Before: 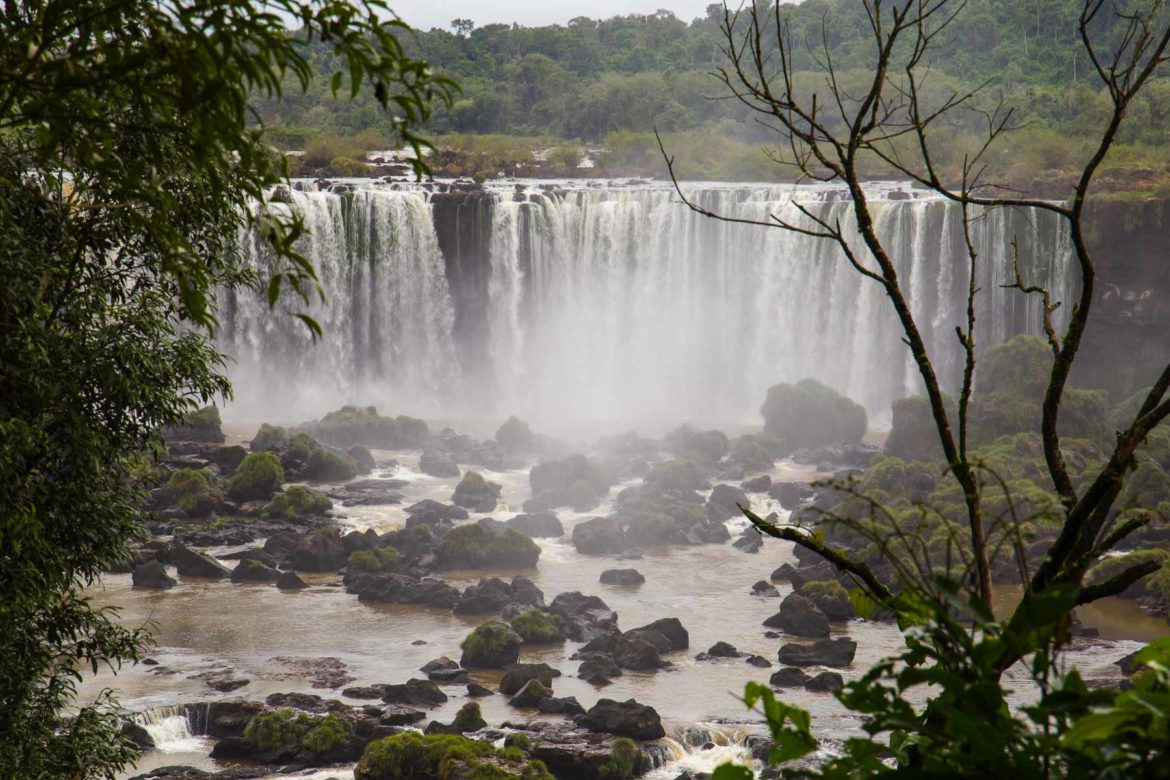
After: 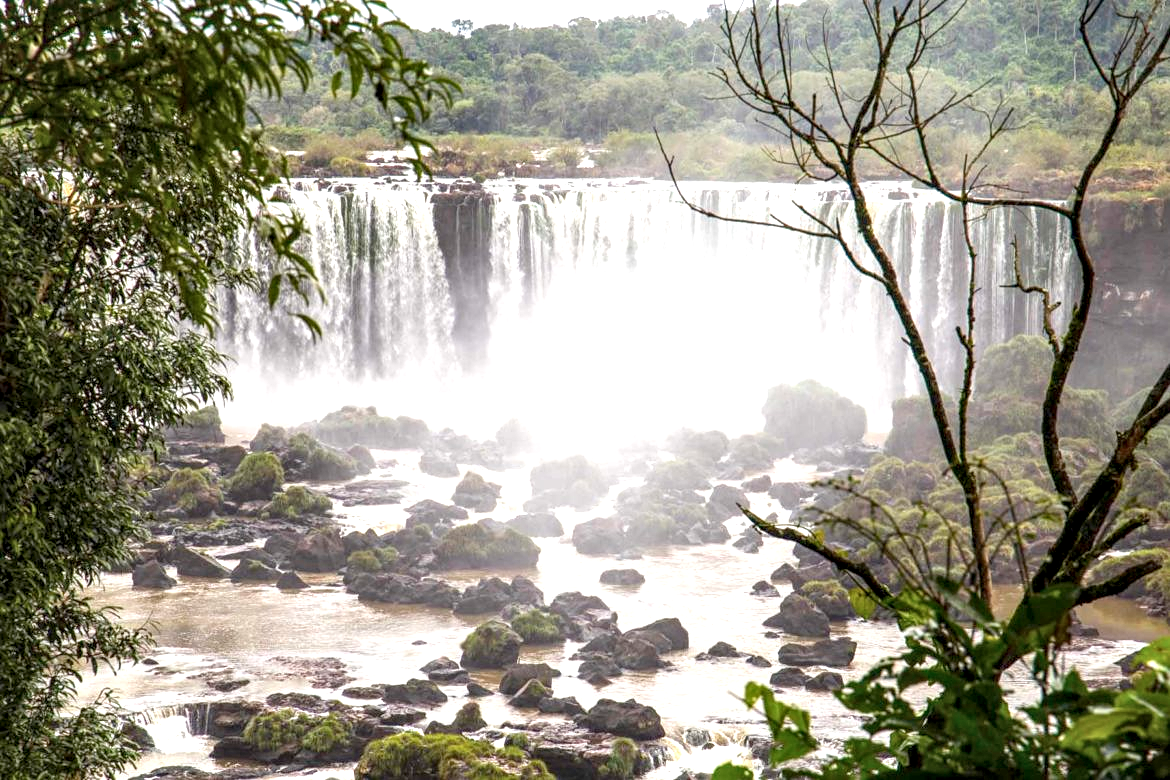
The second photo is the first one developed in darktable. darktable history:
local contrast: detail 140%
sharpen: amount 0.2
exposure: black level correction 0, exposure 0.9 EV, compensate highlight preservation false
